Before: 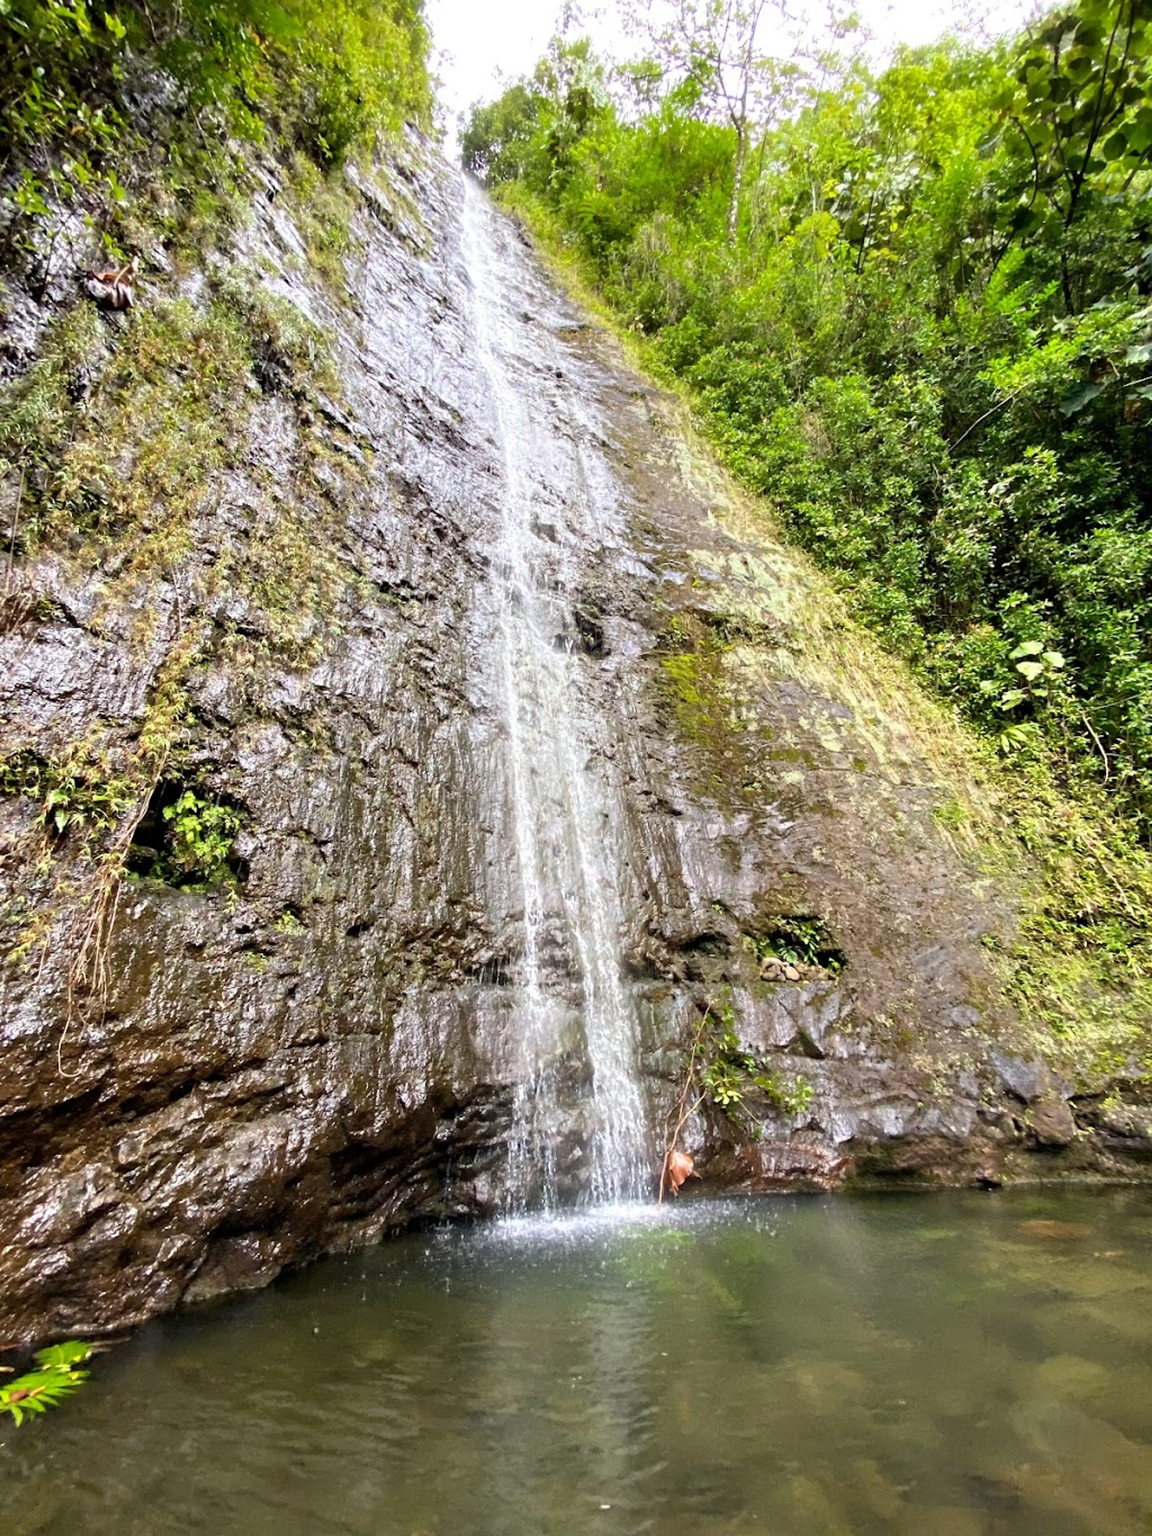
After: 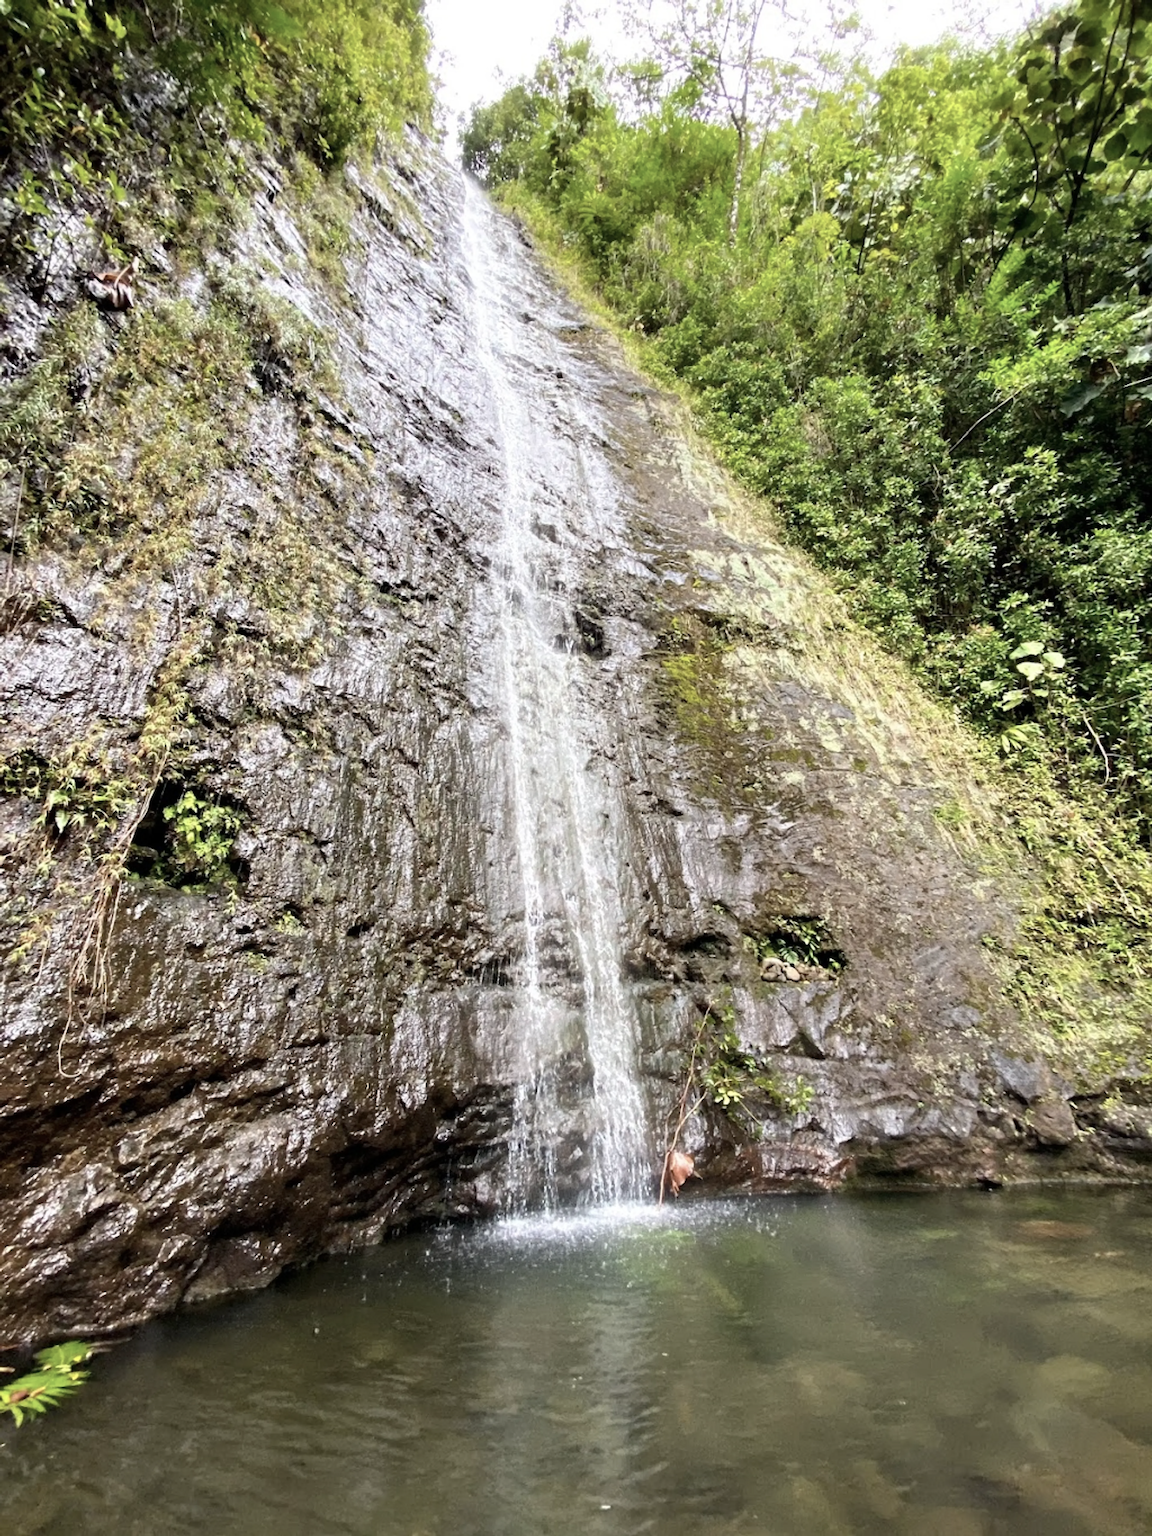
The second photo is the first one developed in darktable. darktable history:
contrast brightness saturation: contrast 0.097, saturation -0.294
